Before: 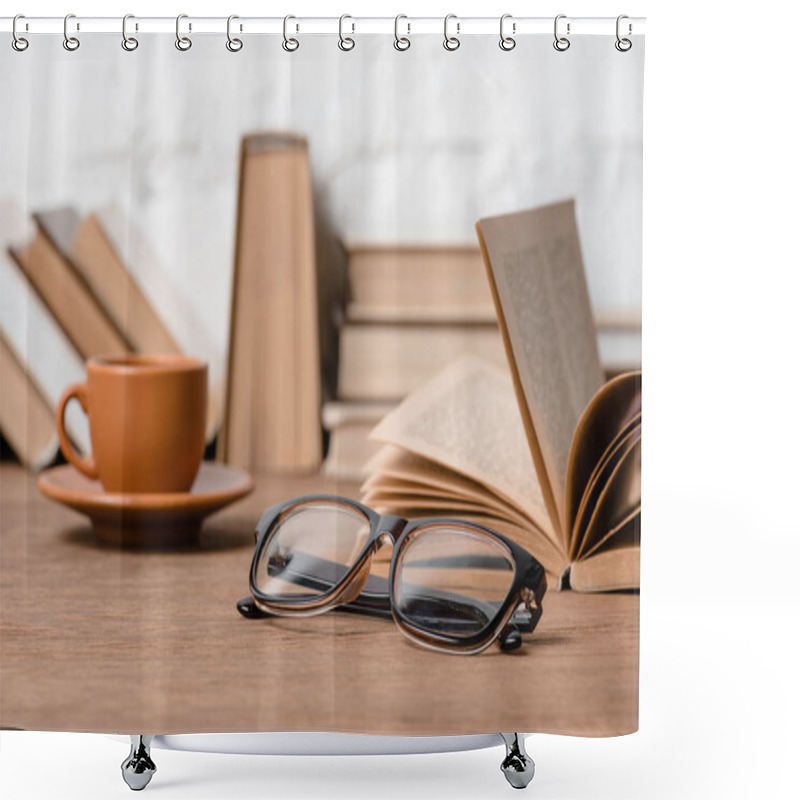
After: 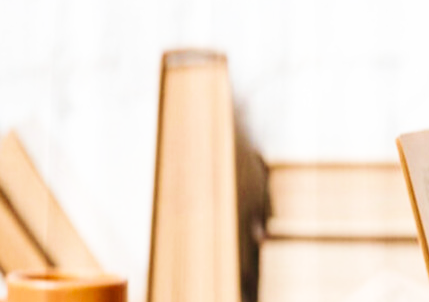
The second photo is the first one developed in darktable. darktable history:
velvia: strength 45%
crop: left 10.121%, top 10.631%, right 36.218%, bottom 51.526%
base curve: curves: ch0 [(0, 0.003) (0.001, 0.002) (0.006, 0.004) (0.02, 0.022) (0.048, 0.086) (0.094, 0.234) (0.162, 0.431) (0.258, 0.629) (0.385, 0.8) (0.548, 0.918) (0.751, 0.988) (1, 1)], preserve colors none
